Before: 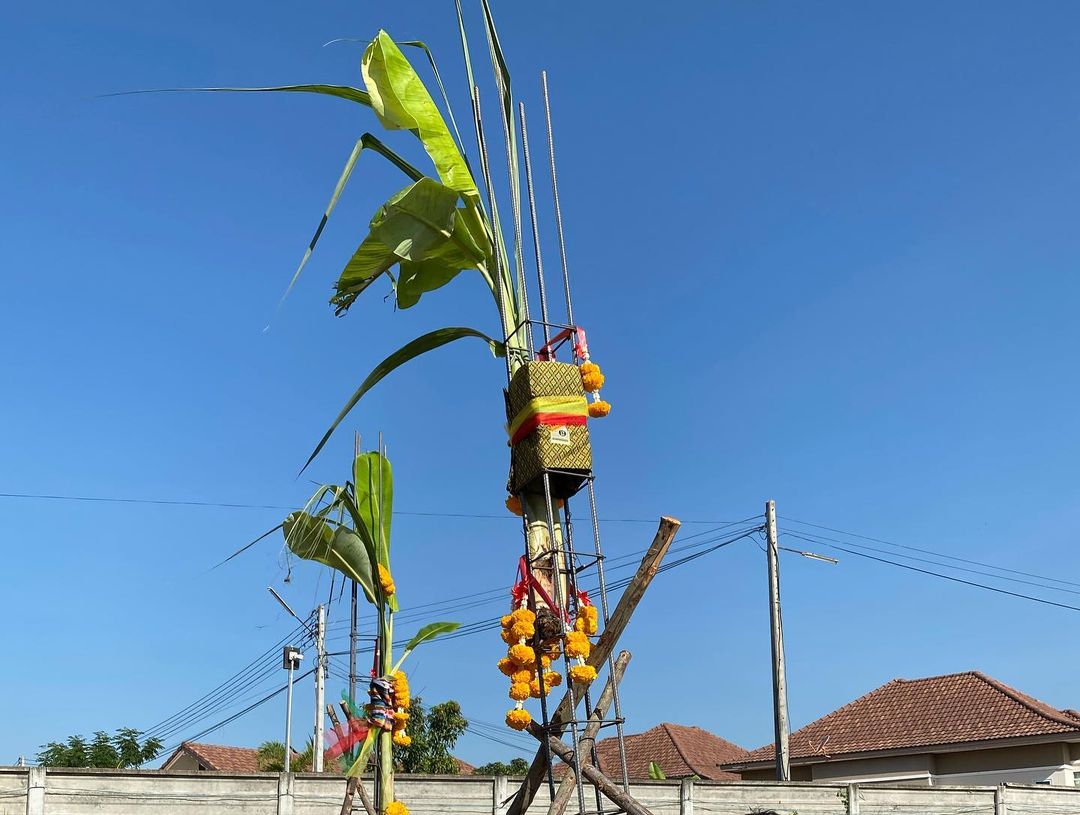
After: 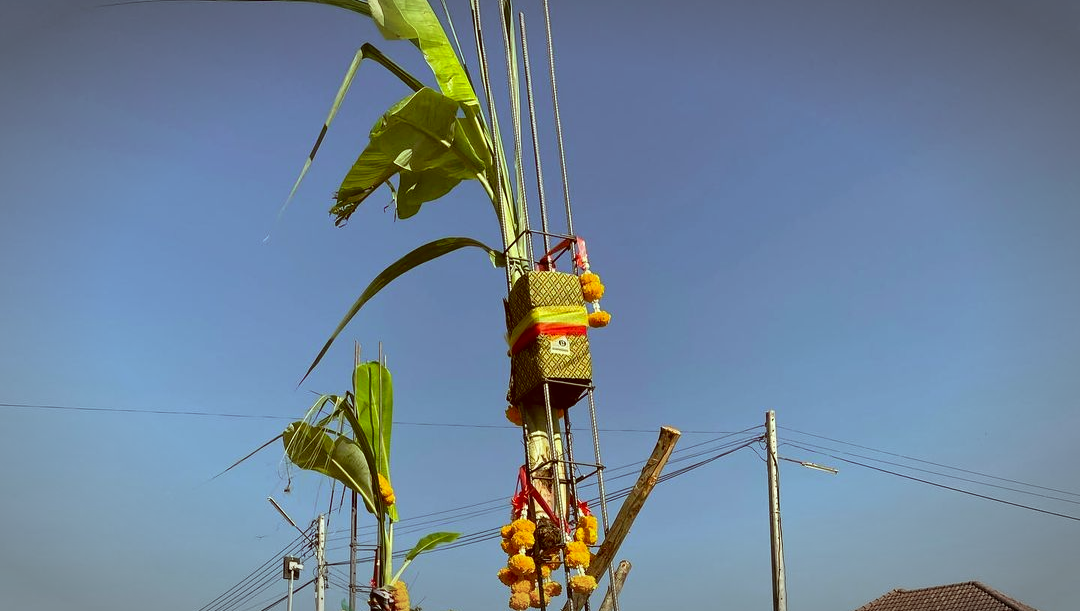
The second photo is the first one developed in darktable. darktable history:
tone equalizer: edges refinement/feathering 500, mask exposure compensation -1.57 EV, preserve details no
color correction: highlights a* -6.06, highlights b* 9.34, shadows a* 10.32, shadows b* 23.23
crop: top 11.064%, bottom 13.87%
vignetting: automatic ratio true
